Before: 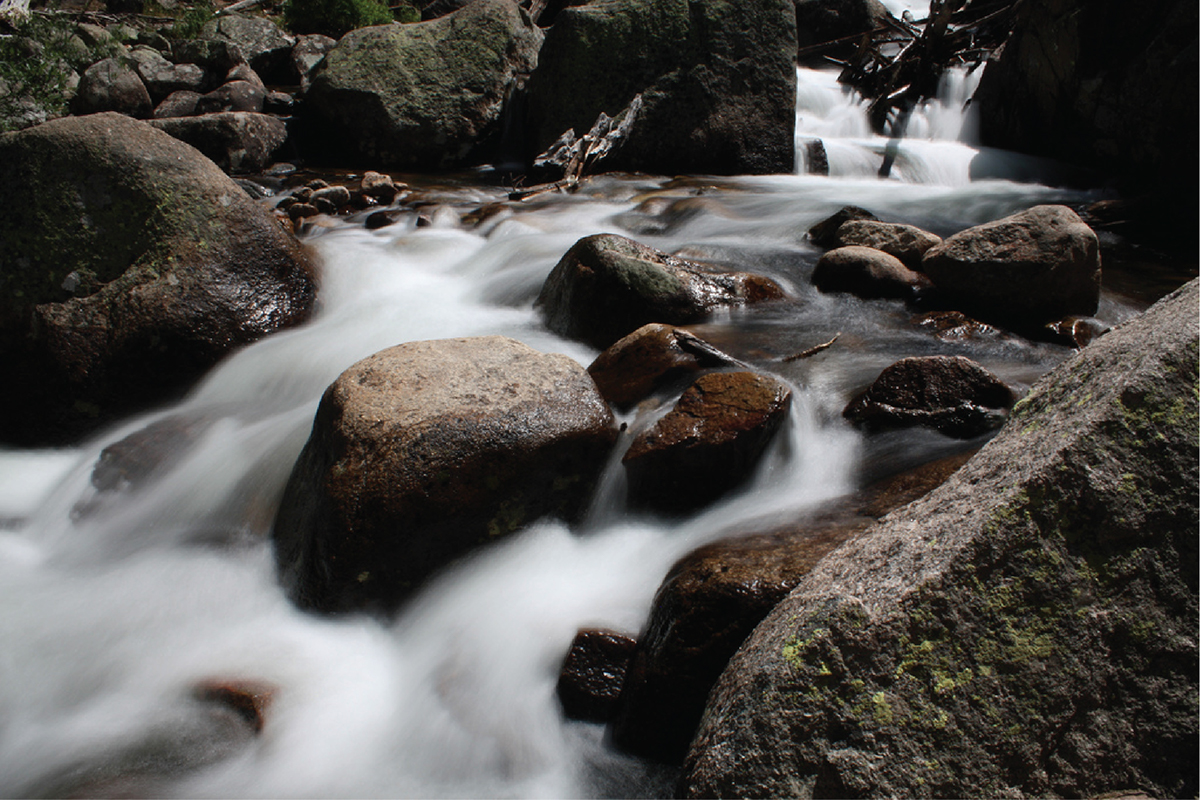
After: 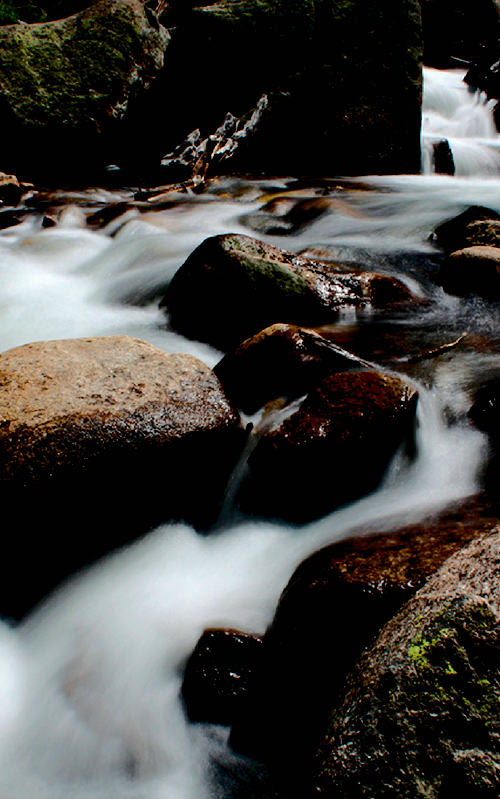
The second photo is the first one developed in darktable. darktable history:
haze removal: compatibility mode true, adaptive false
crop: left 31.229%, right 27.105%
color balance rgb: global offset › luminance -0.51%, perceptual saturation grading › global saturation 27.53%, perceptual saturation grading › highlights -25%, perceptual saturation grading › shadows 25%, perceptual brilliance grading › highlights 6.62%, perceptual brilliance grading › mid-tones 17.07%, perceptual brilliance grading › shadows -5.23%
tone curve: curves: ch0 [(0, 0) (0.181, 0.087) (0.498, 0.485) (0.78, 0.742) (0.993, 0.954)]; ch1 [(0, 0) (0.311, 0.149) (0.395, 0.349) (0.488, 0.477) (0.612, 0.641) (1, 1)]; ch2 [(0, 0) (0.5, 0.5) (0.638, 0.667) (1, 1)], color space Lab, independent channels, preserve colors none
exposure: black level correction 0.029, exposure -0.073 EV, compensate highlight preservation false
